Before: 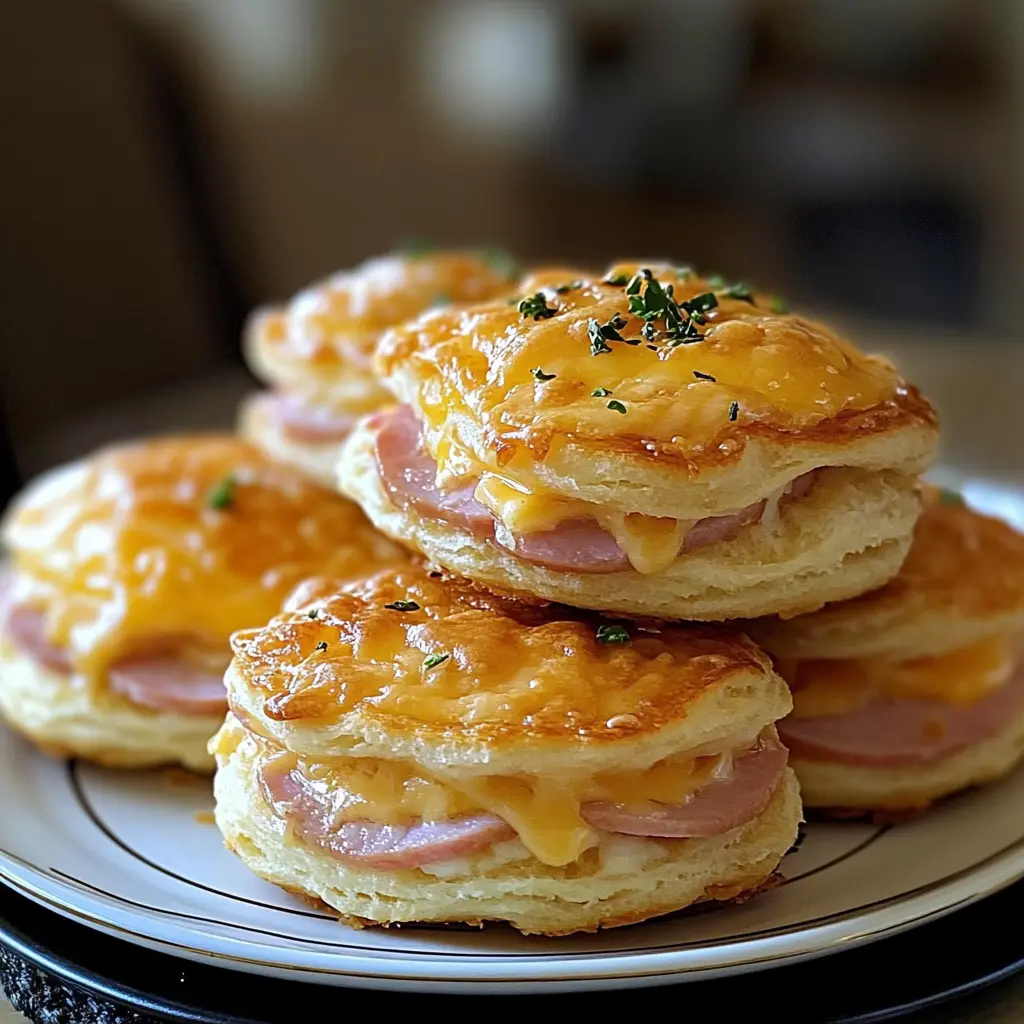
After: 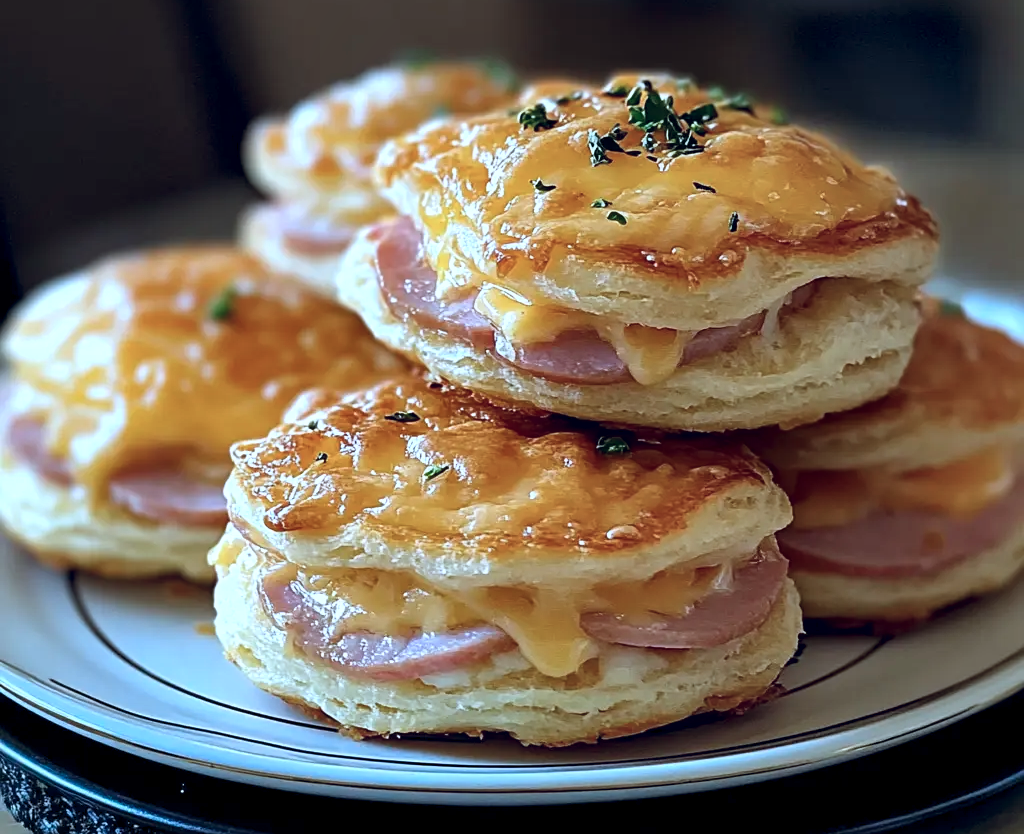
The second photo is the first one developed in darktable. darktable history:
color balance rgb: shadows lift › hue 87.51°, highlights gain › chroma 1.62%, highlights gain › hue 55.1°, global offset › chroma 0.1%, global offset › hue 253.66°, linear chroma grading › global chroma 0.5%
crop and rotate: top 18.507%
color correction: highlights a* -9.73, highlights b* -21.22
local contrast: mode bilateral grid, contrast 20, coarseness 100, detail 150%, midtone range 0.2
